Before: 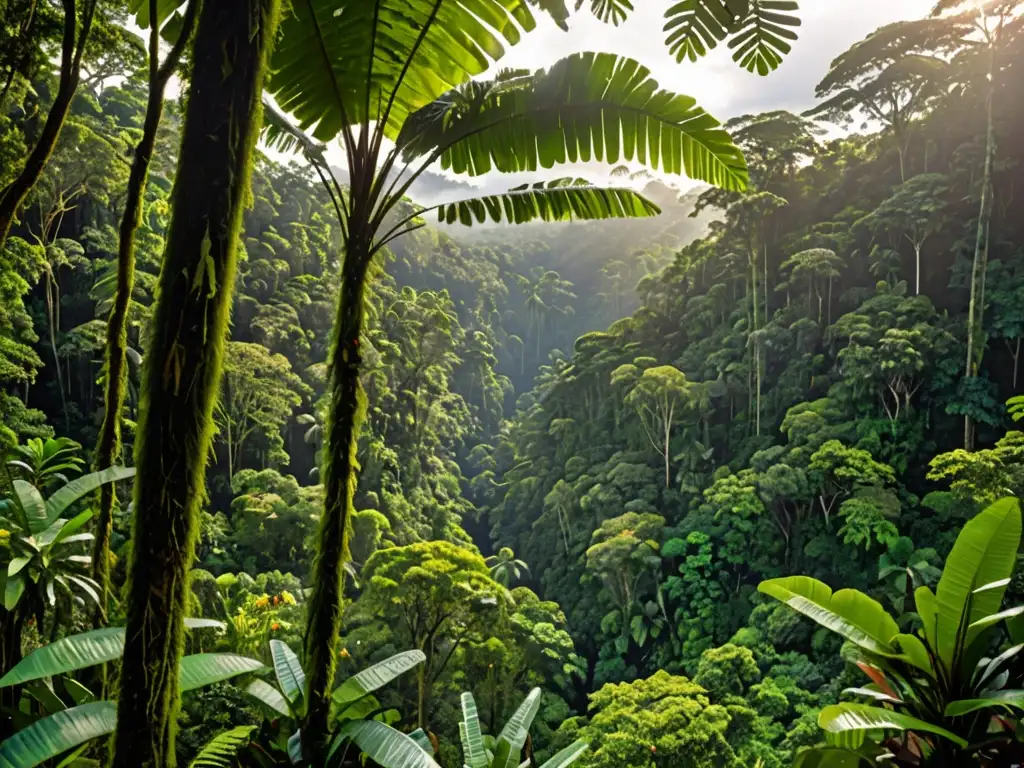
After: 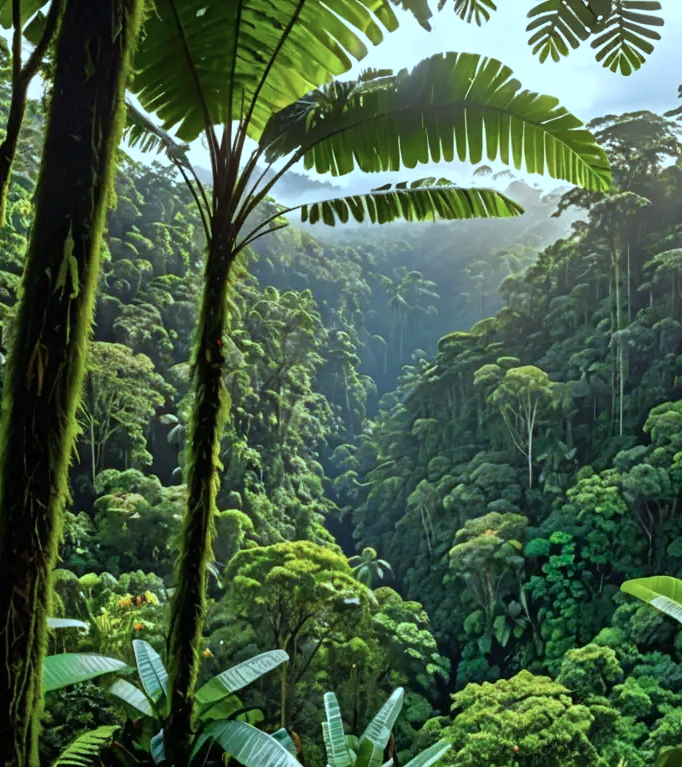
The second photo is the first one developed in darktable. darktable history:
color correction: highlights a* -10.47, highlights b* -19.01
crop and rotate: left 13.464%, right 19.9%
